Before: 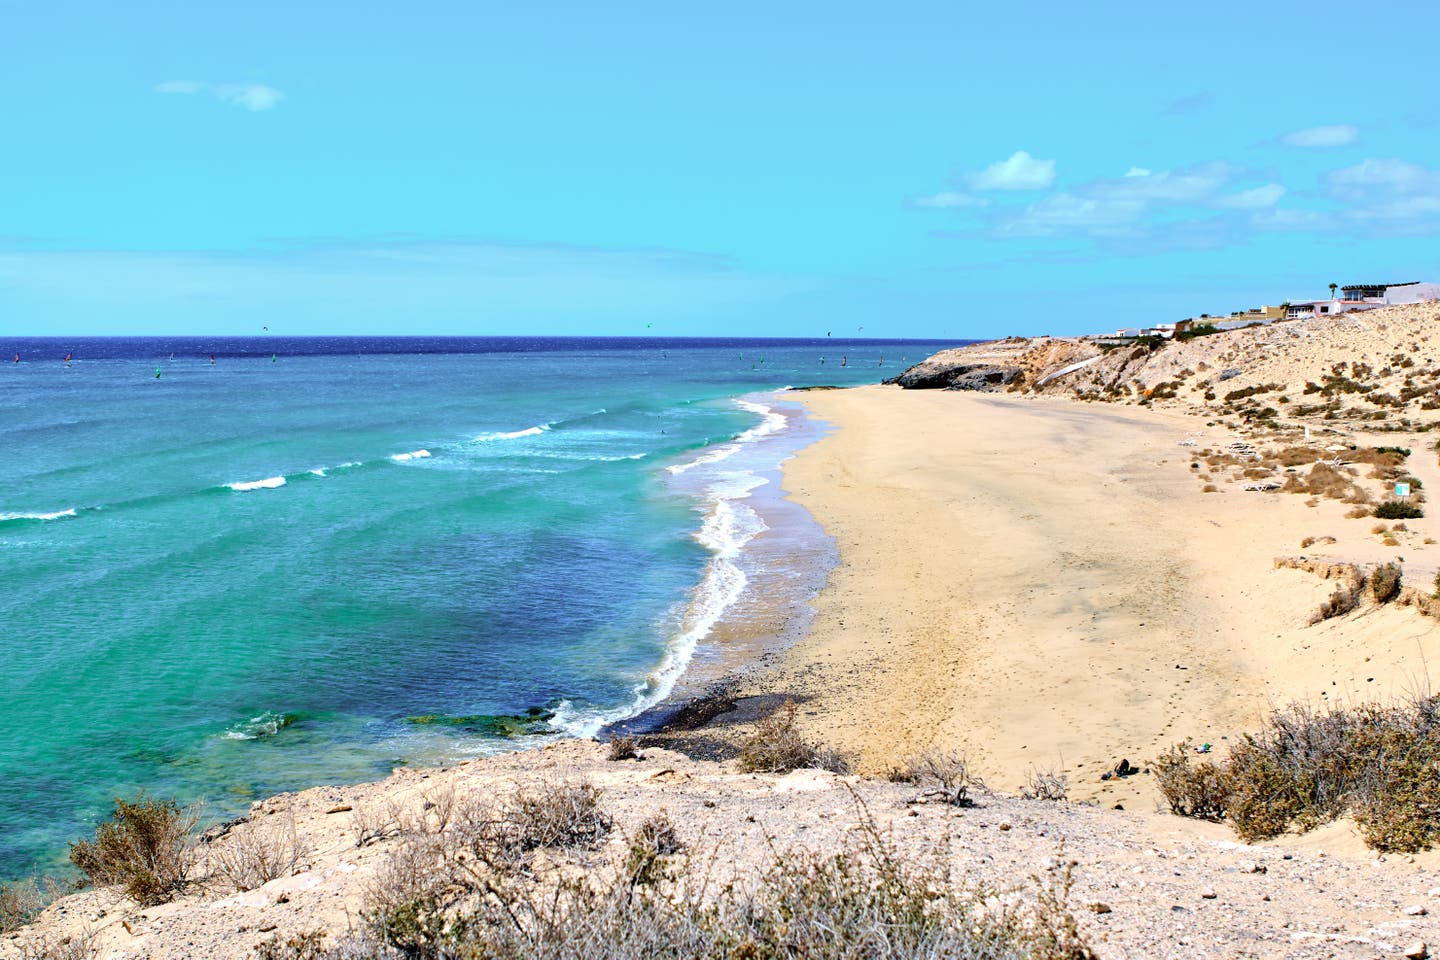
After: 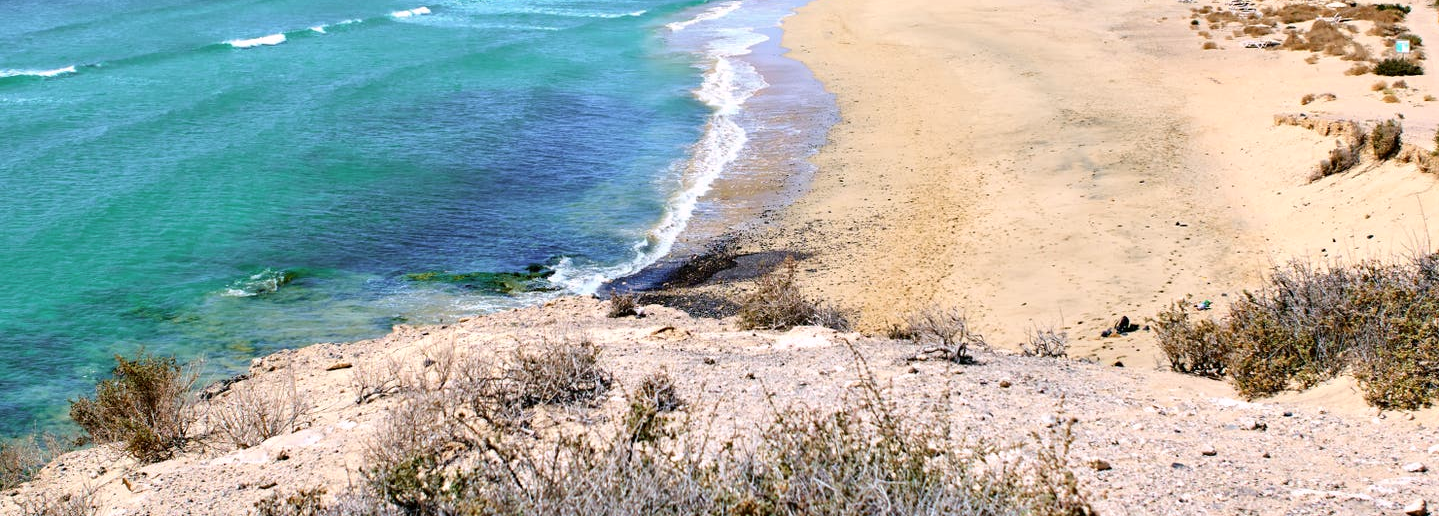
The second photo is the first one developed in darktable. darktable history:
crop and rotate: top 46.237%
color correction: highlights a* 3.12, highlights b* -1.55, shadows a* -0.101, shadows b* 2.52, saturation 0.98
